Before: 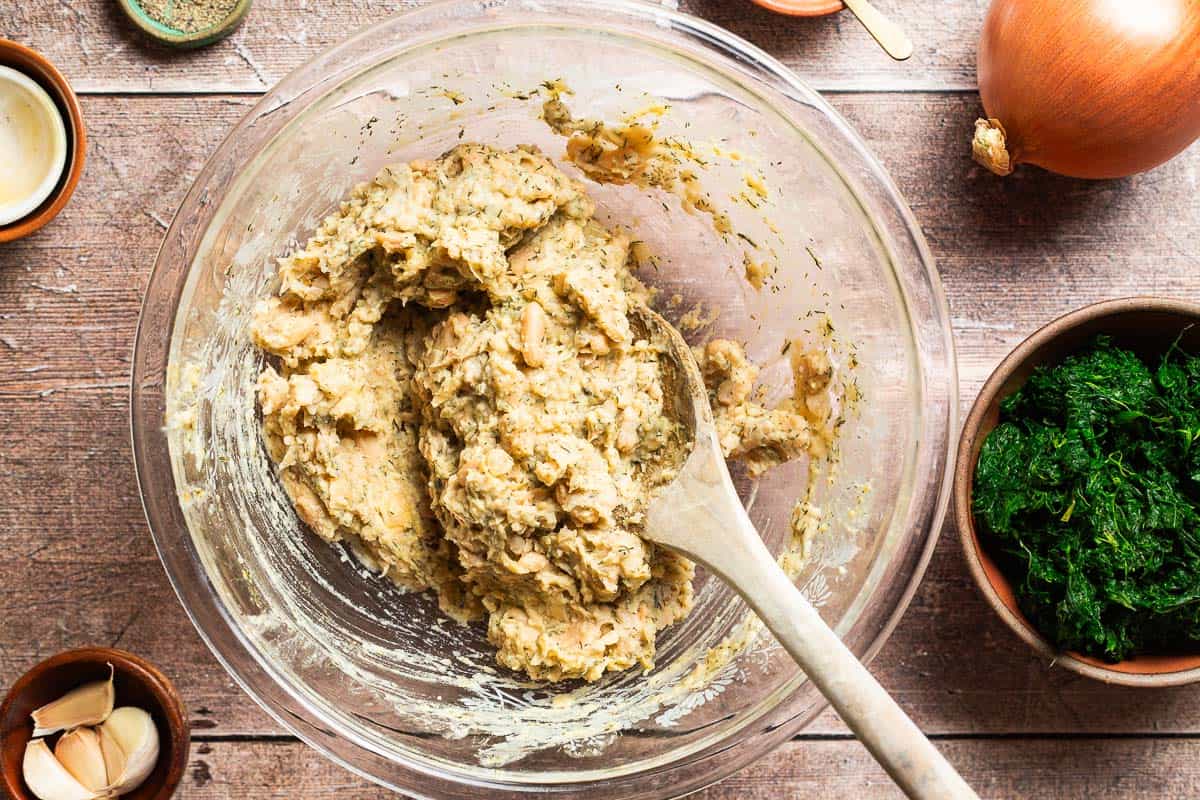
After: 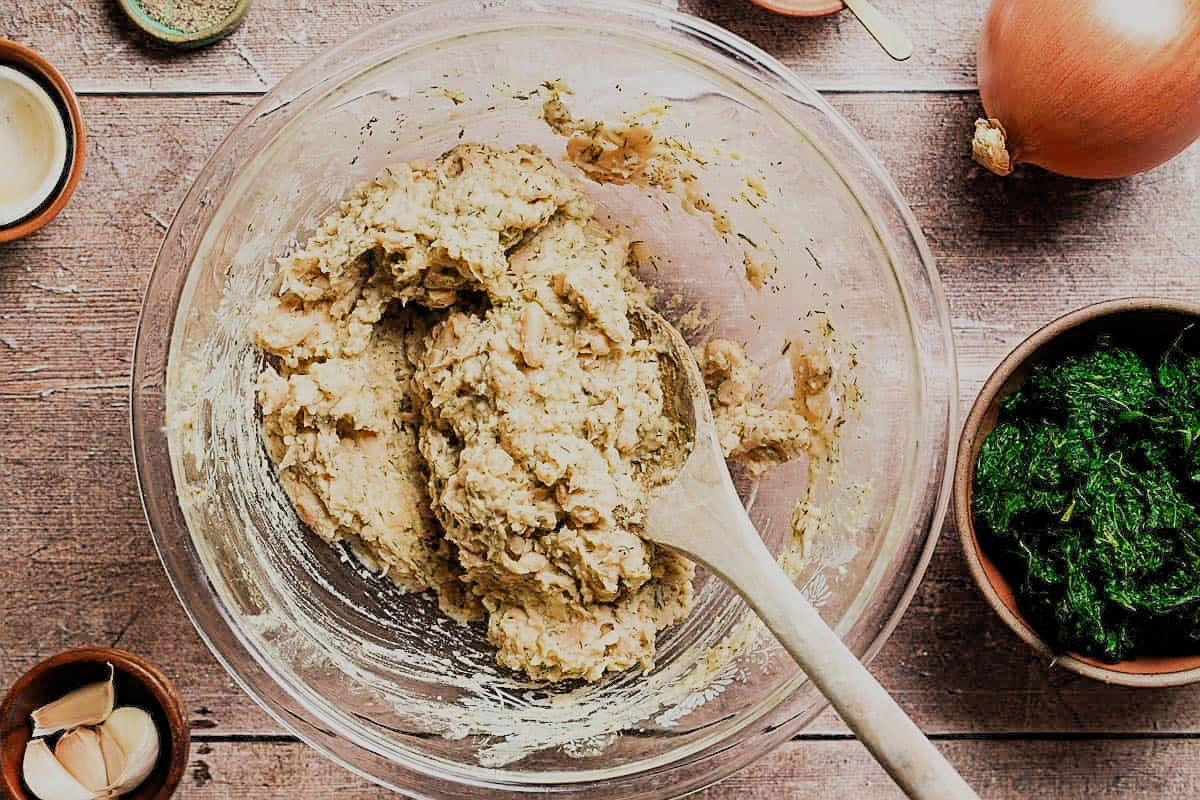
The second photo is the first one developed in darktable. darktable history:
sharpen: amount 0.597
filmic rgb: black relative exposure -7.65 EV, white relative exposure 4.56 EV, hardness 3.61, add noise in highlights 0, preserve chrominance max RGB, color science v3 (2019), use custom middle-gray values true, contrast in highlights soft
